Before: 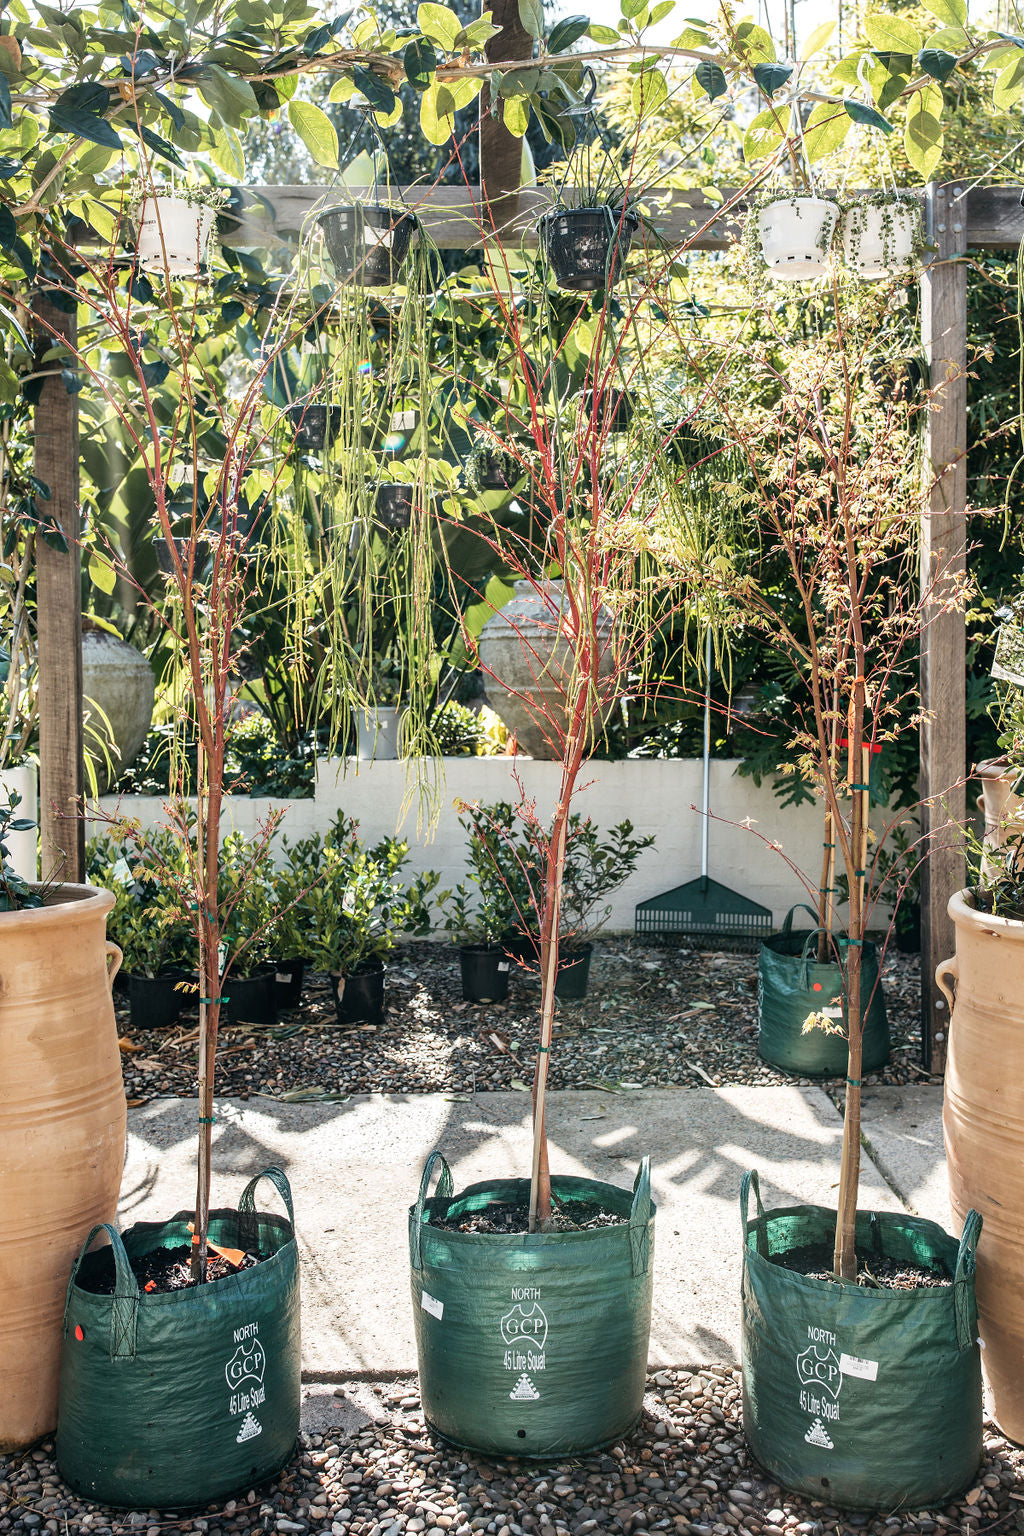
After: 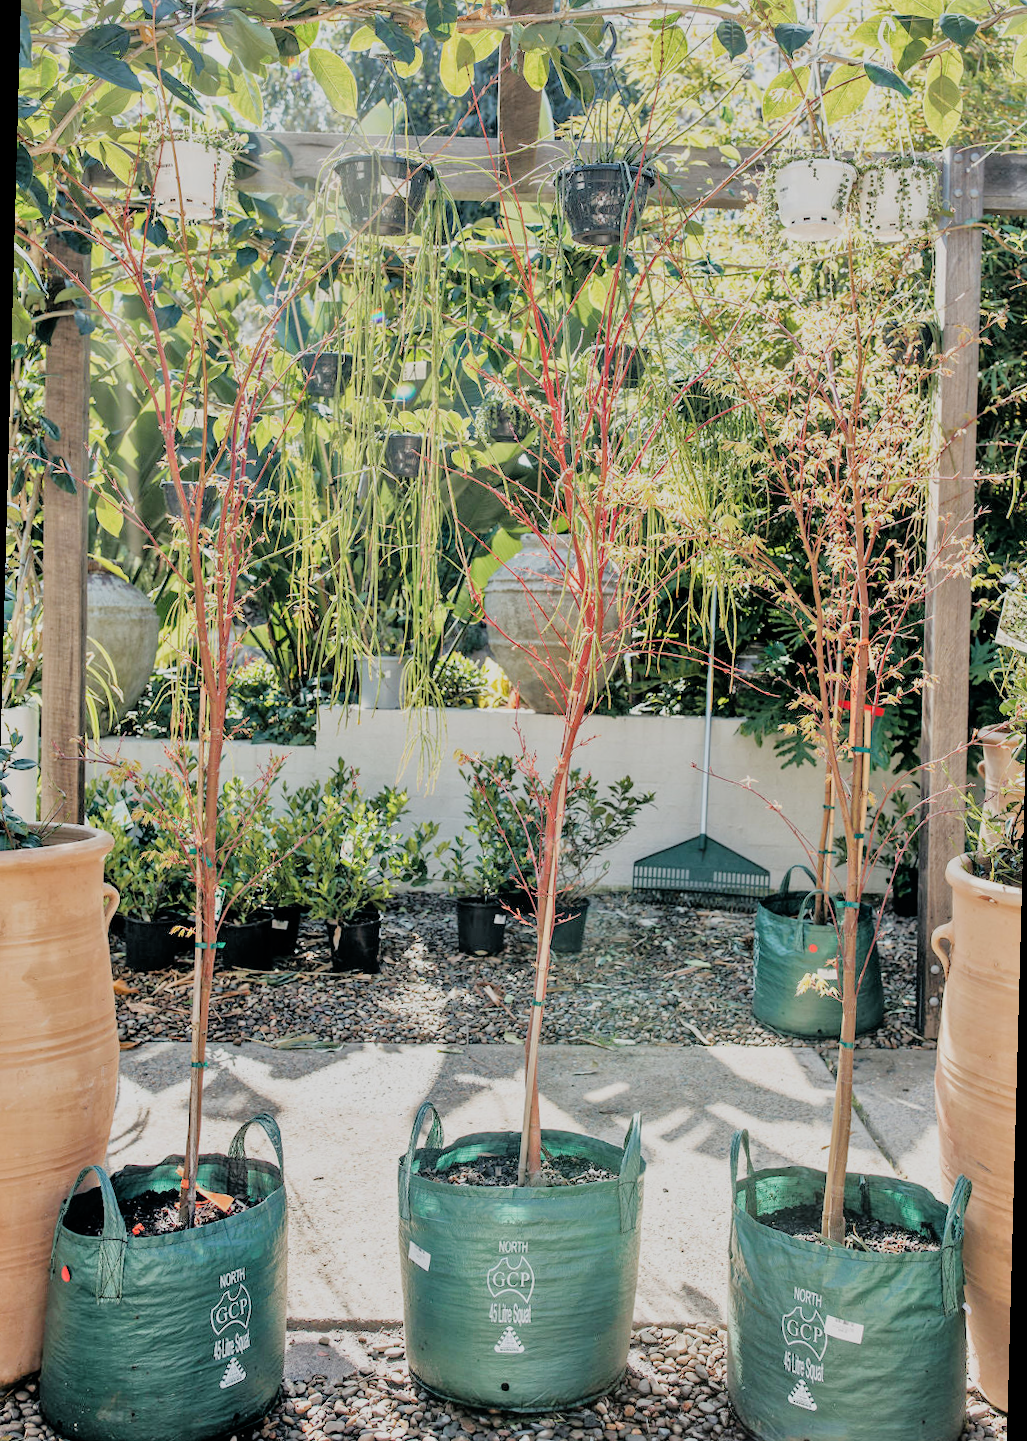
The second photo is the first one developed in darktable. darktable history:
filmic rgb: black relative exposure -7.65 EV, white relative exposure 4.56 EV, hardness 3.61
rotate and perspective: rotation 1.57°, crop left 0.018, crop right 0.982, crop top 0.039, crop bottom 0.961
tone equalizer: -7 EV 0.15 EV, -6 EV 0.6 EV, -5 EV 1.15 EV, -4 EV 1.33 EV, -3 EV 1.15 EV, -2 EV 0.6 EV, -1 EV 0.15 EV, mask exposure compensation -0.5 EV
white balance: red 1, blue 1
